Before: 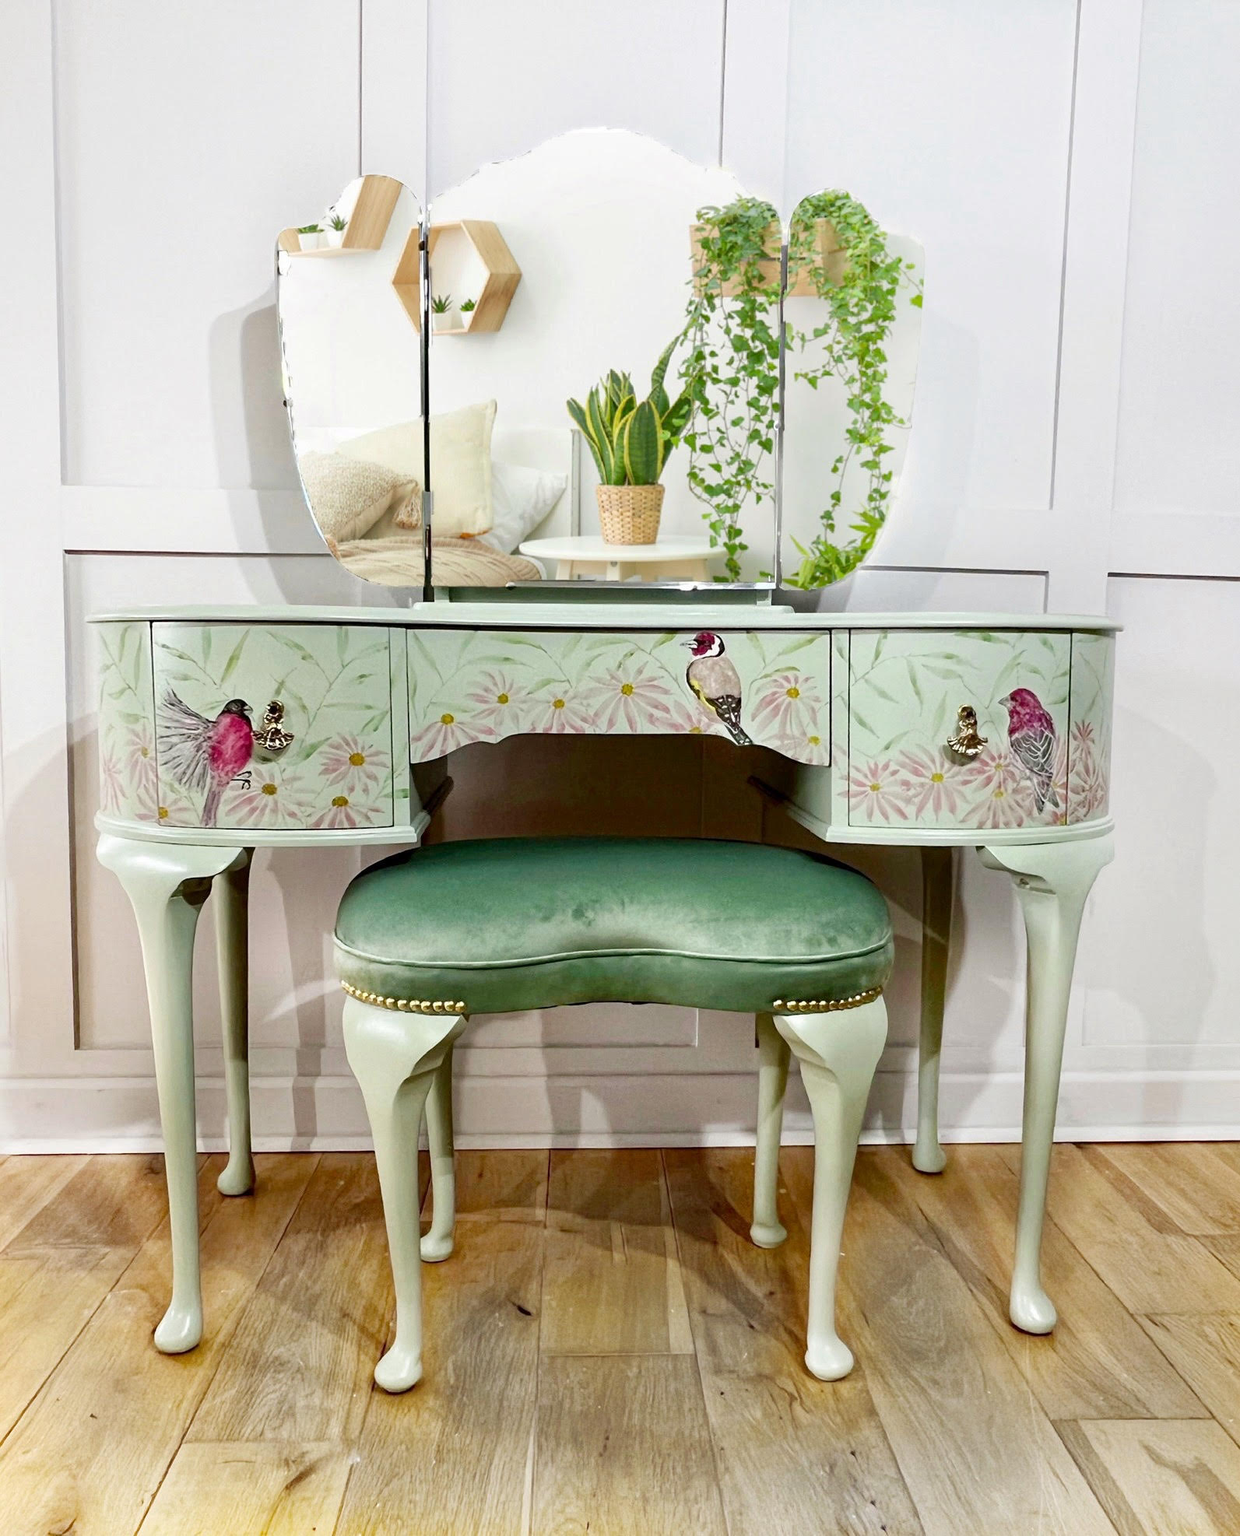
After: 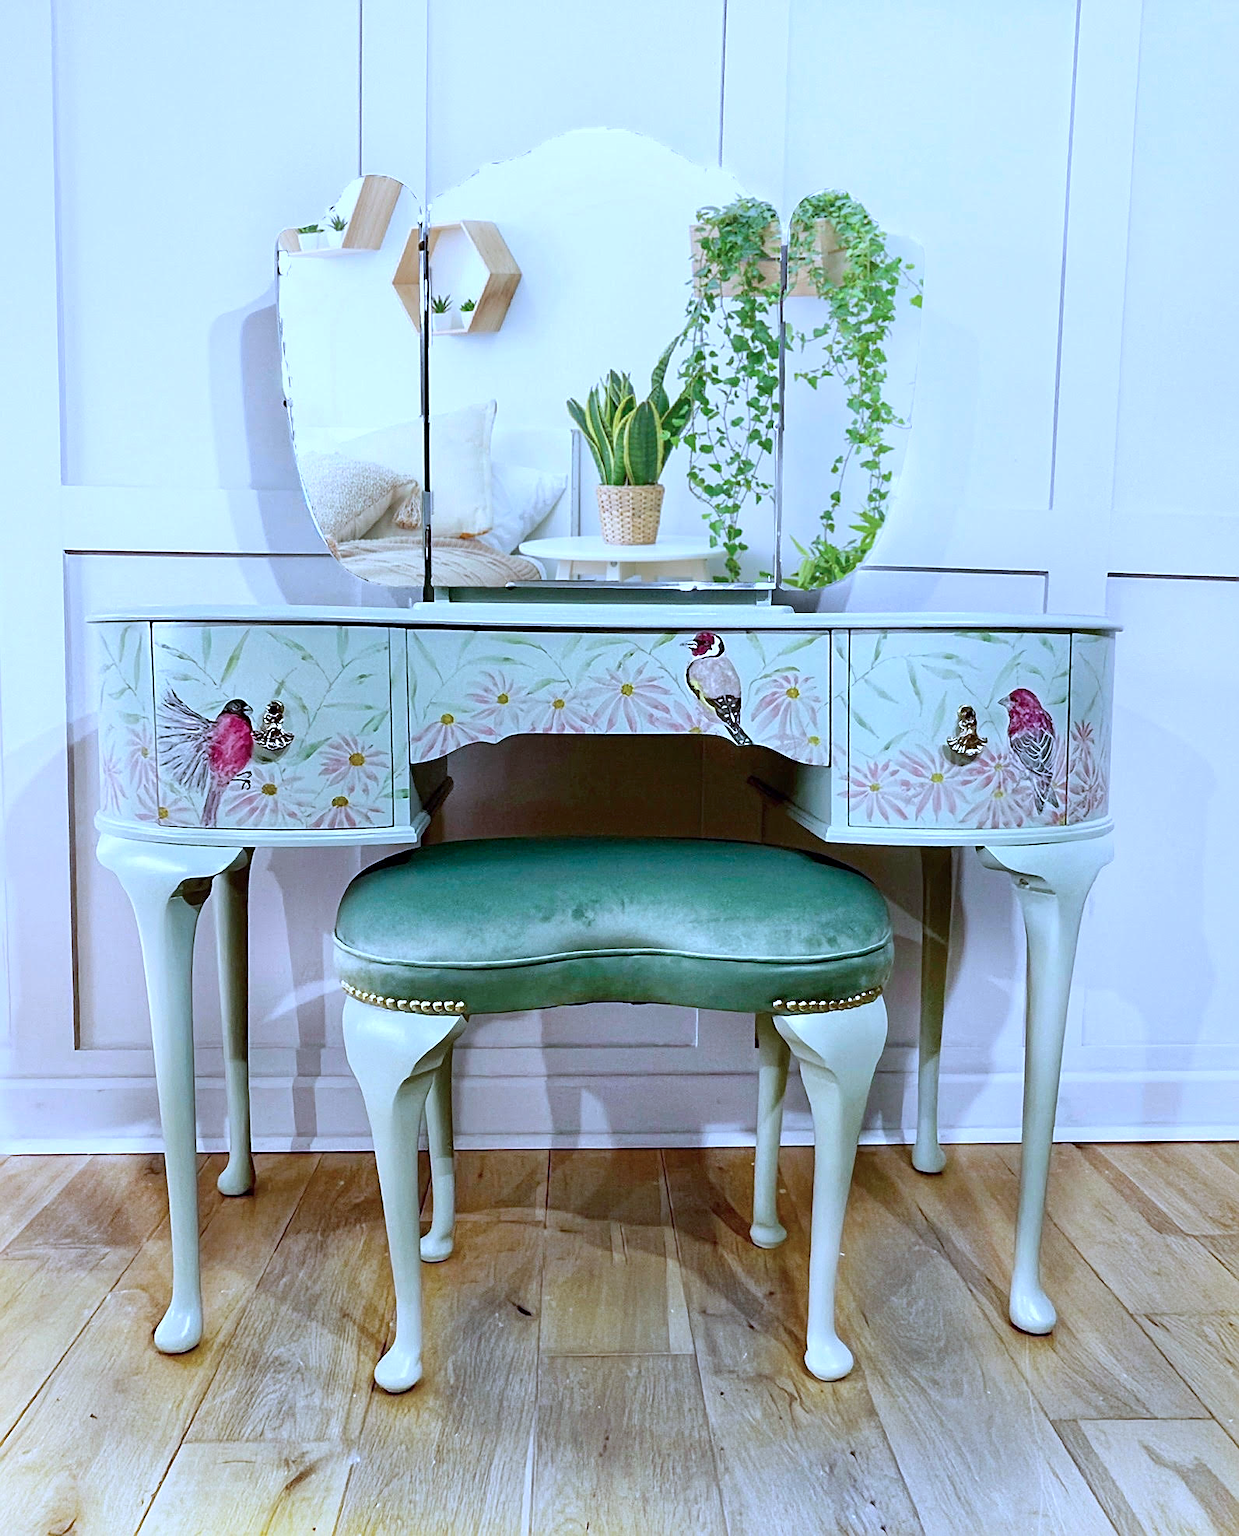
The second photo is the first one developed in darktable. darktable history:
color calibration: illuminant as shot in camera, adaptation linear Bradford (ICC v4), x 0.404, y 0.403, temperature 3586.53 K
sharpen: on, module defaults
